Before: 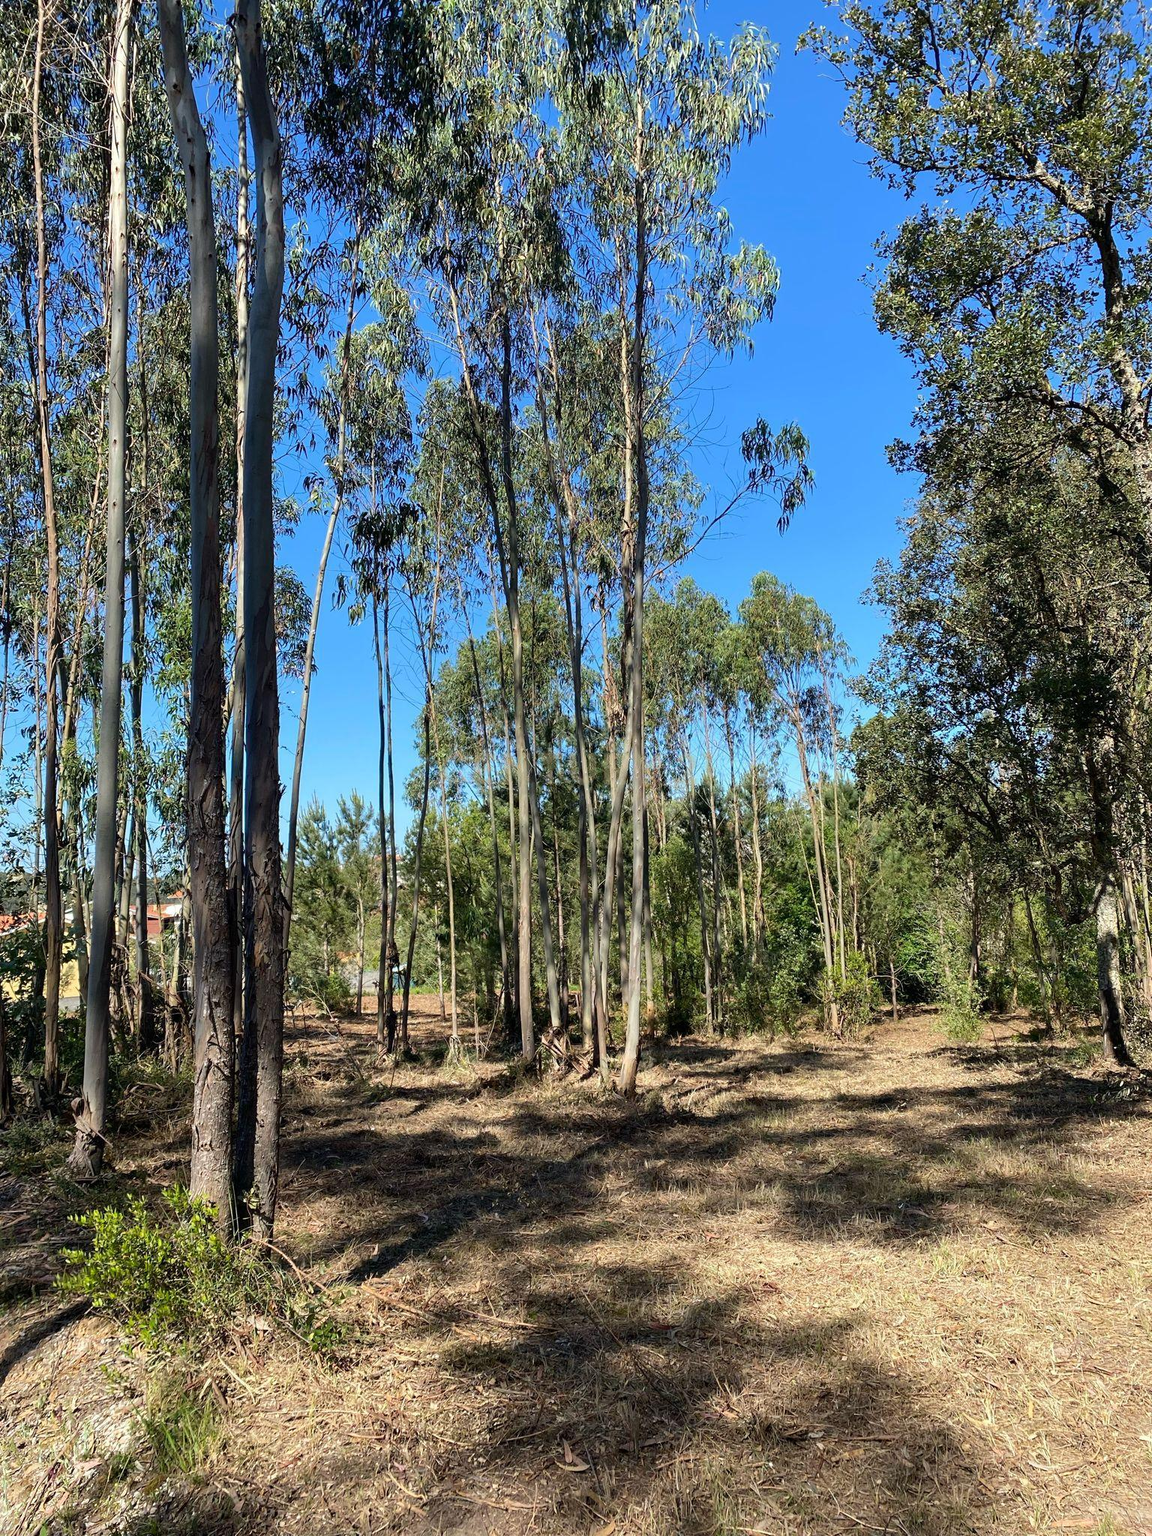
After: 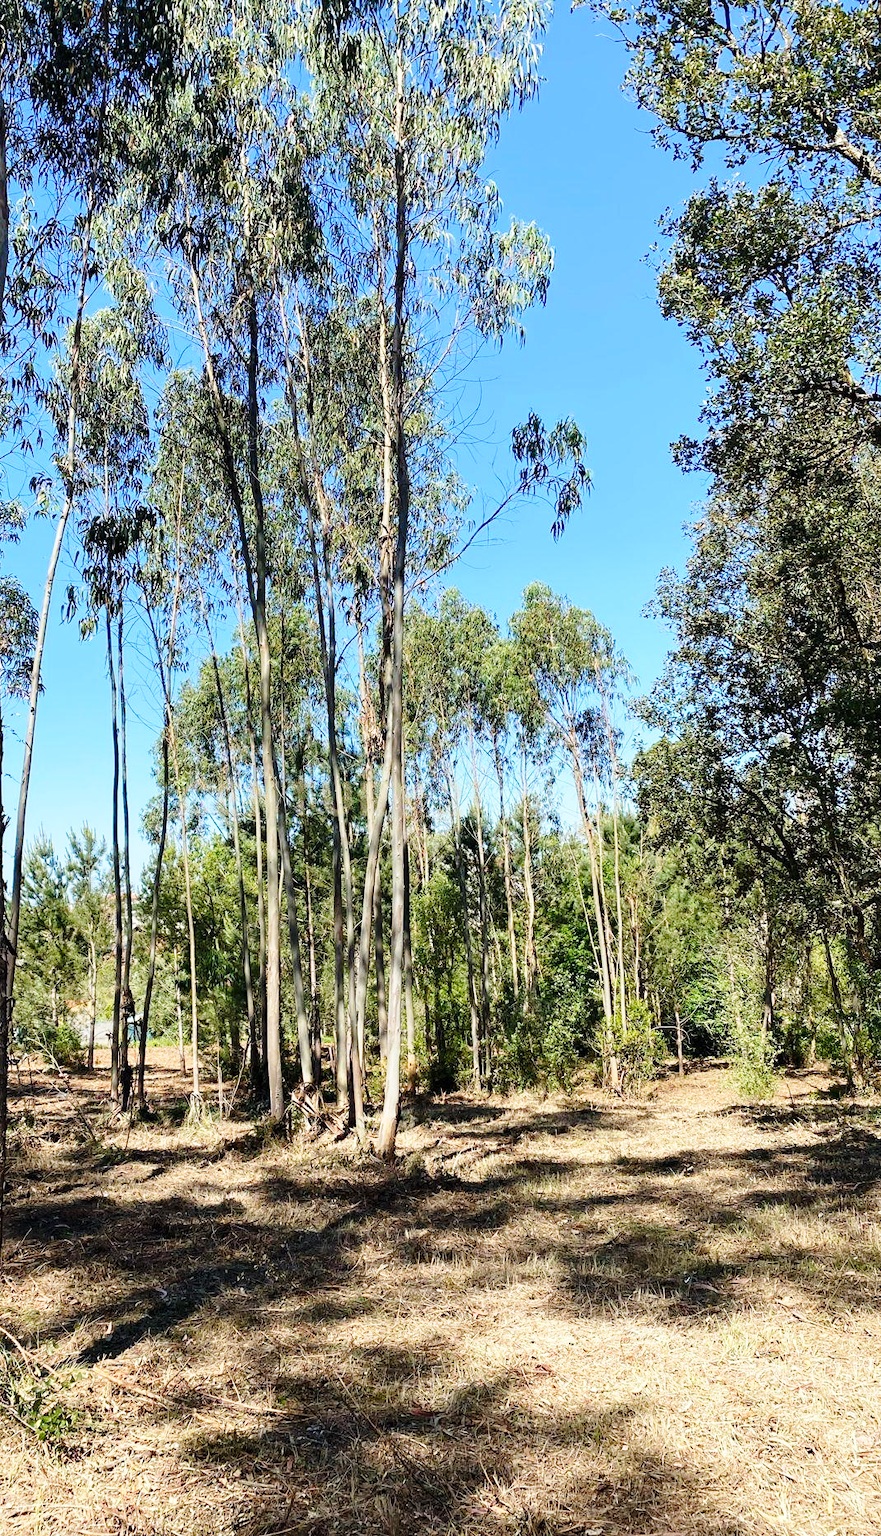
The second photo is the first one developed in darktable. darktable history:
base curve: curves: ch0 [(0, 0) (0.028, 0.03) (0.121, 0.232) (0.46, 0.748) (0.859, 0.968) (1, 1)], preserve colors none
crop and rotate: left 24.034%, top 2.838%, right 6.406%, bottom 6.299%
